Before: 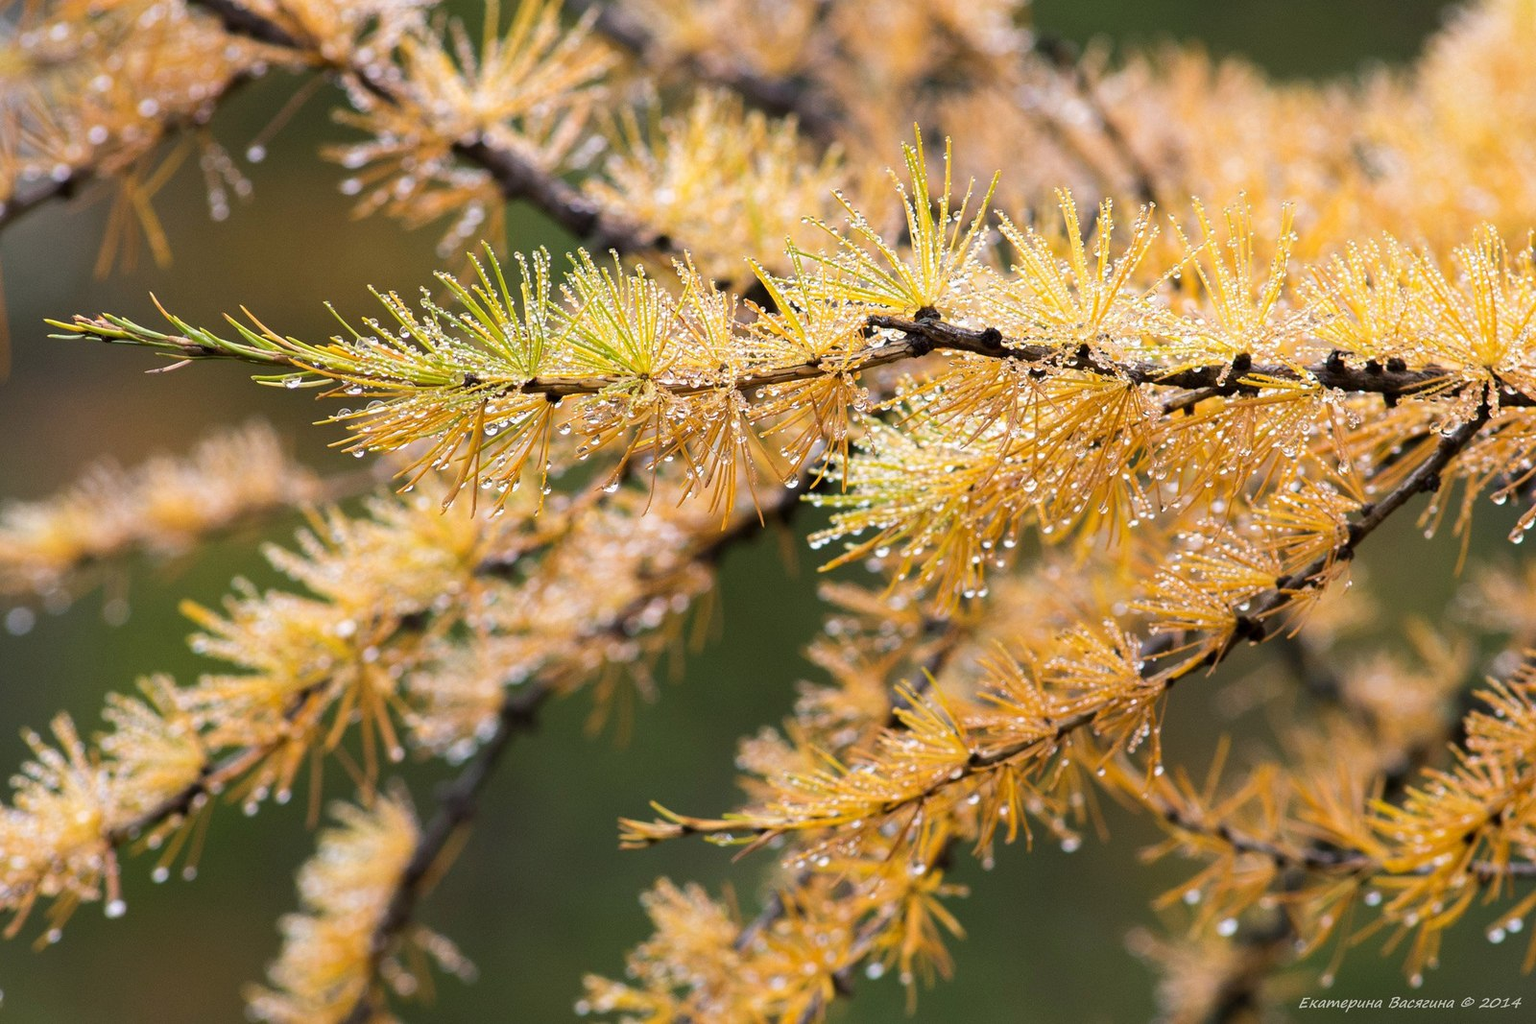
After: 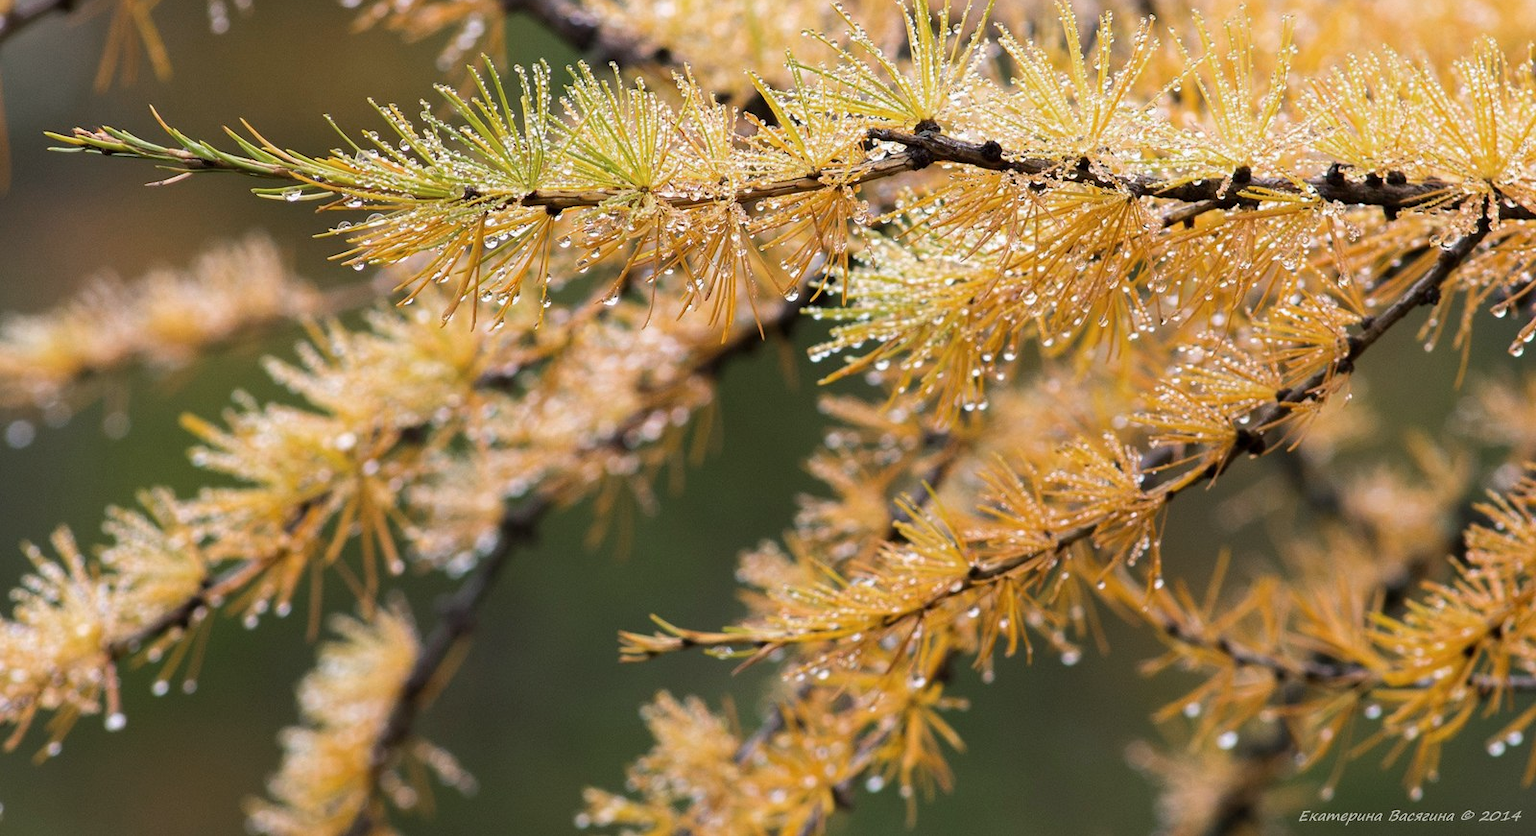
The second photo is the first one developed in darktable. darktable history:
crop and rotate: top 18.335%
color zones: curves: ch0 [(0, 0.5) (0.143, 0.5) (0.286, 0.456) (0.429, 0.5) (0.571, 0.5) (0.714, 0.5) (0.857, 0.5) (1, 0.5)]; ch1 [(0, 0.5) (0.143, 0.5) (0.286, 0.422) (0.429, 0.5) (0.571, 0.5) (0.714, 0.5) (0.857, 0.5) (1, 0.5)]
